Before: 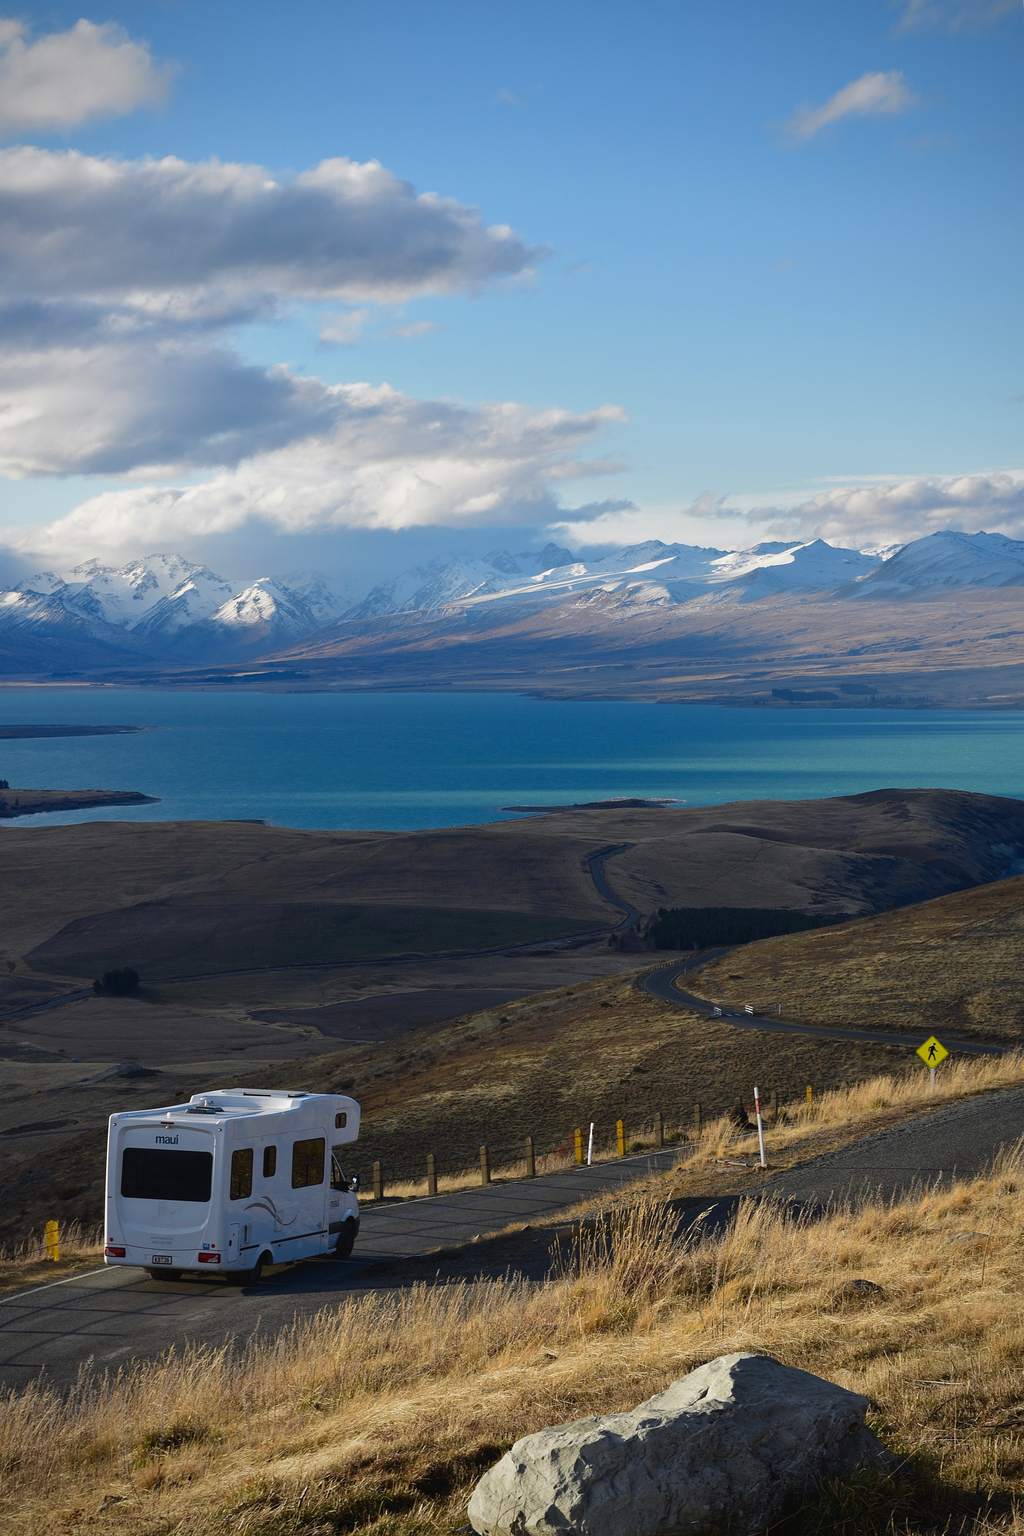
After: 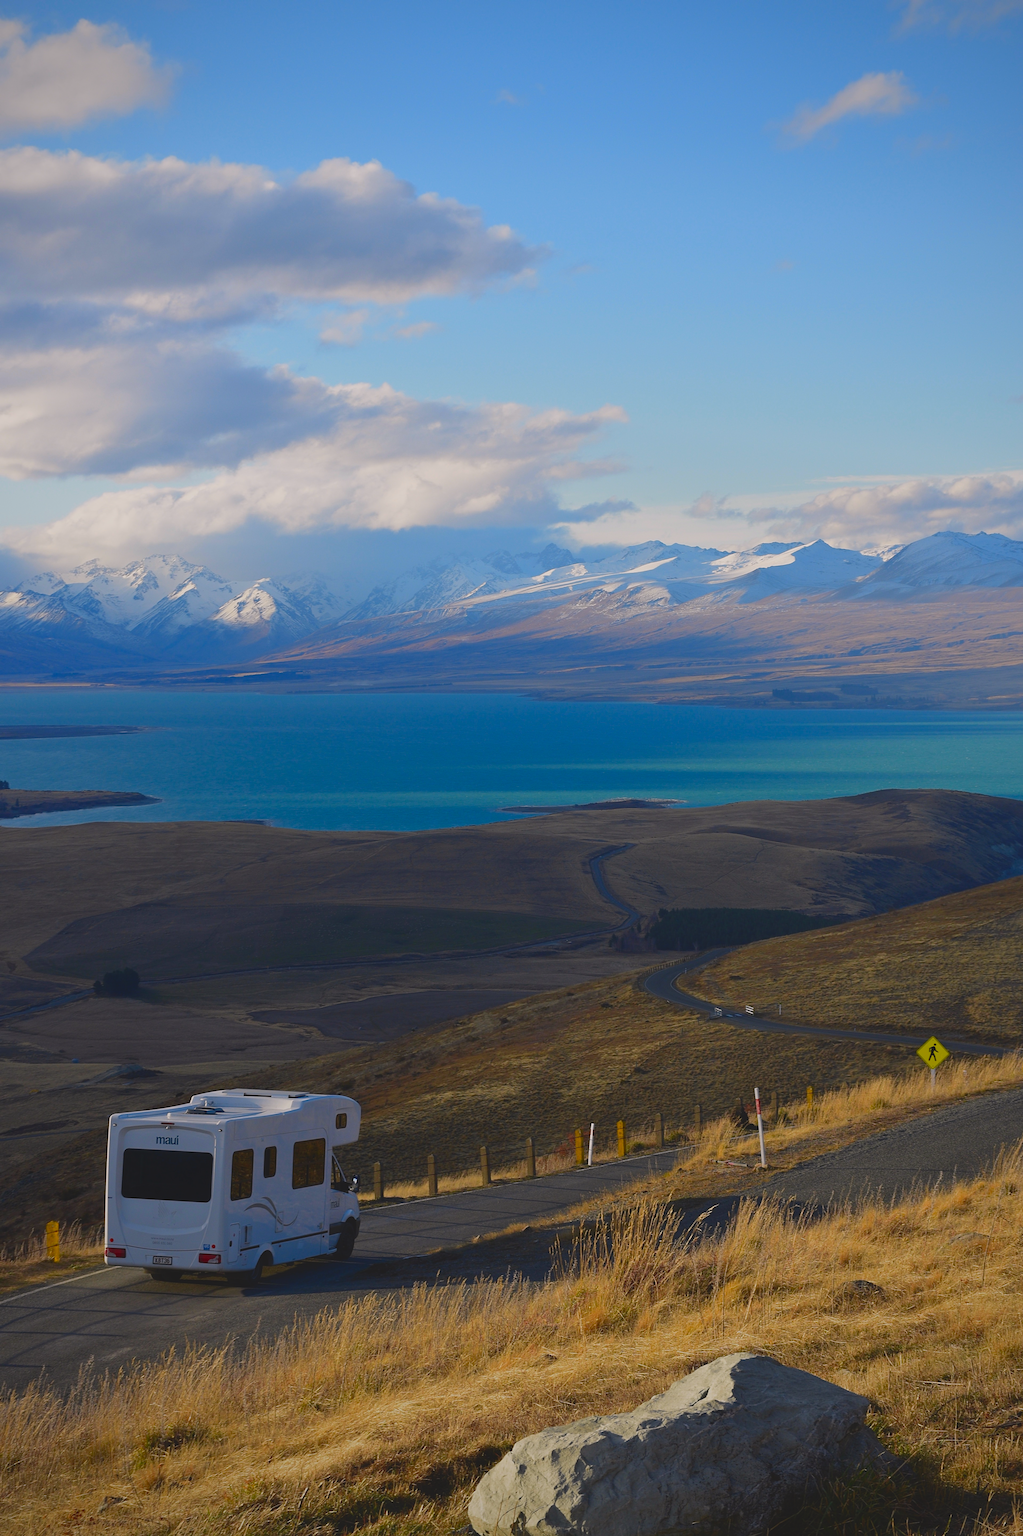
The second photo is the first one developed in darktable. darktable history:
local contrast: detail 69%
color correction: highlights a* 3.22, highlights b* 1.93, saturation 1.19
